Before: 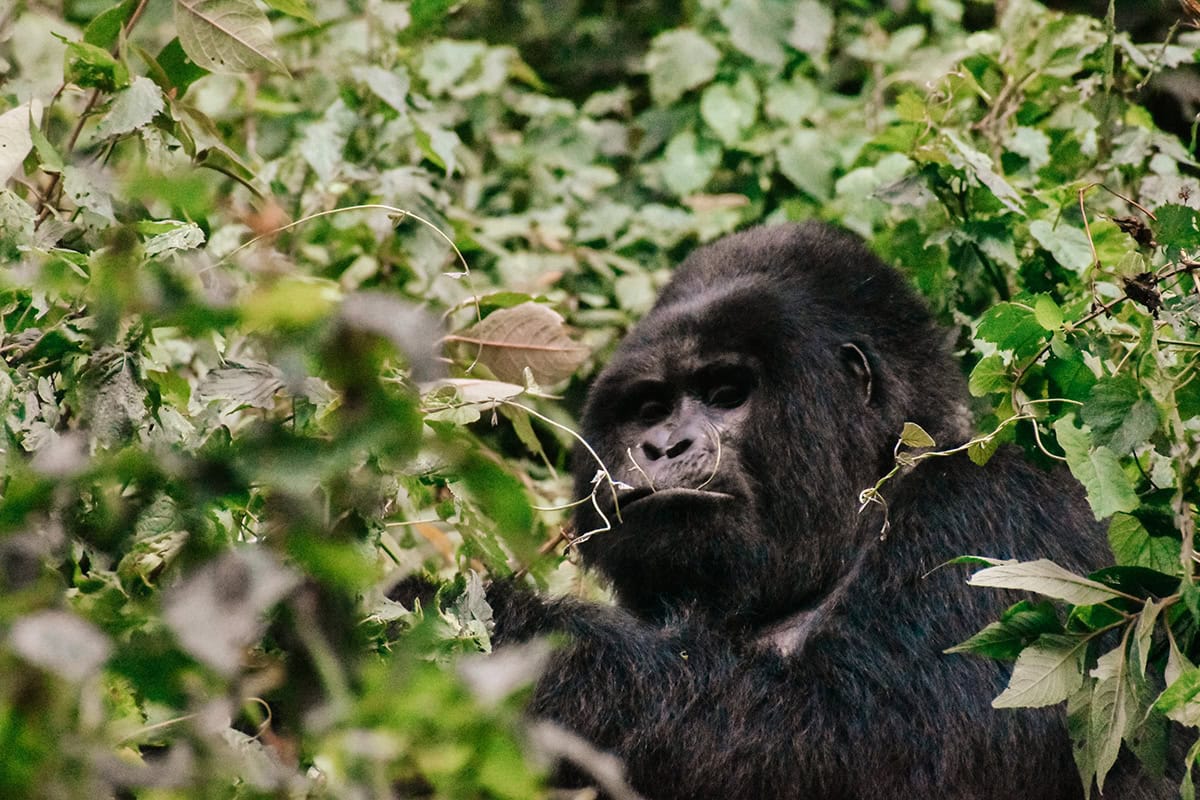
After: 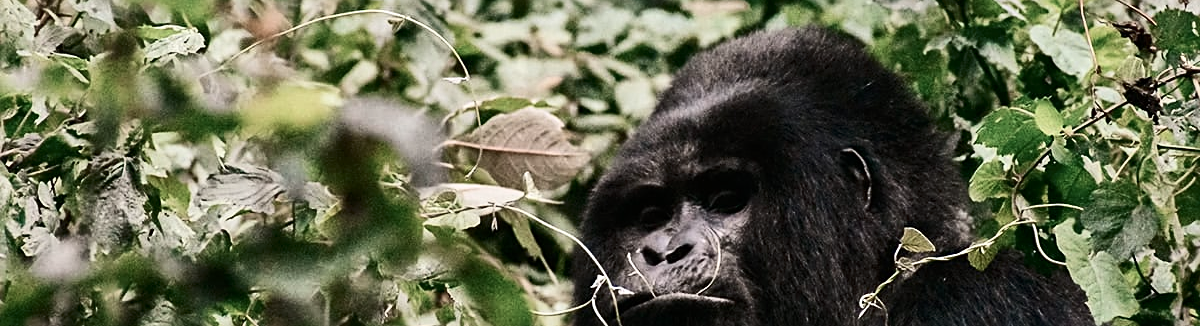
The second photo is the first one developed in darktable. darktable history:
crop and rotate: top 24.426%, bottom 34.801%
sharpen: amount 0.494
contrast brightness saturation: contrast 0.252, saturation -0.31
